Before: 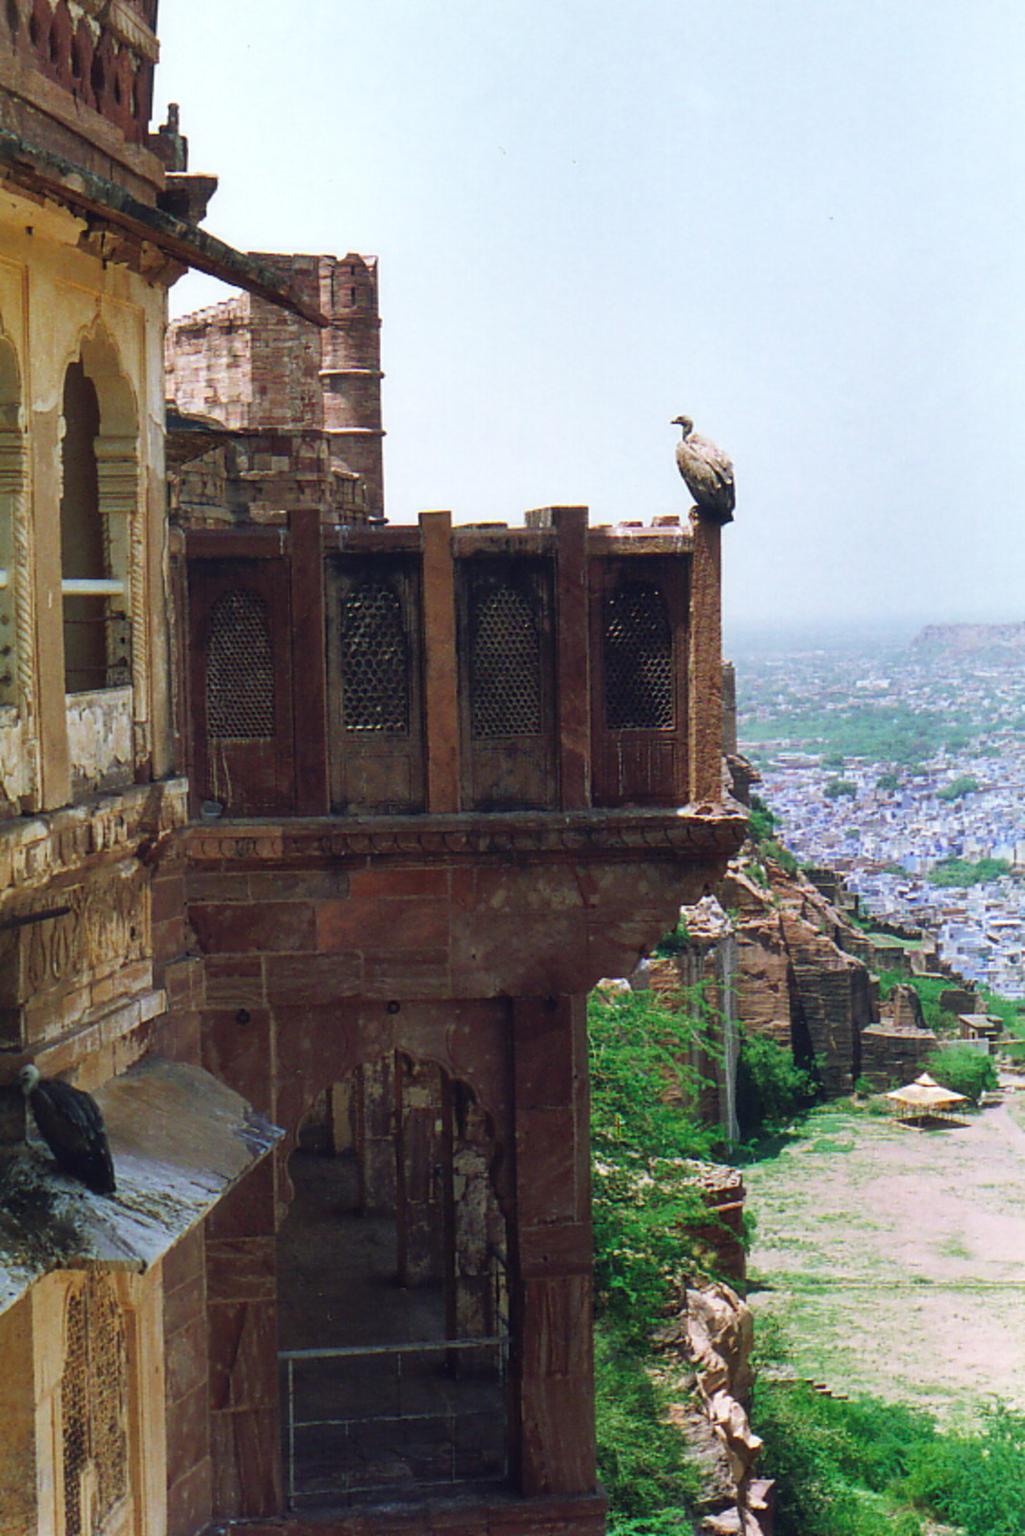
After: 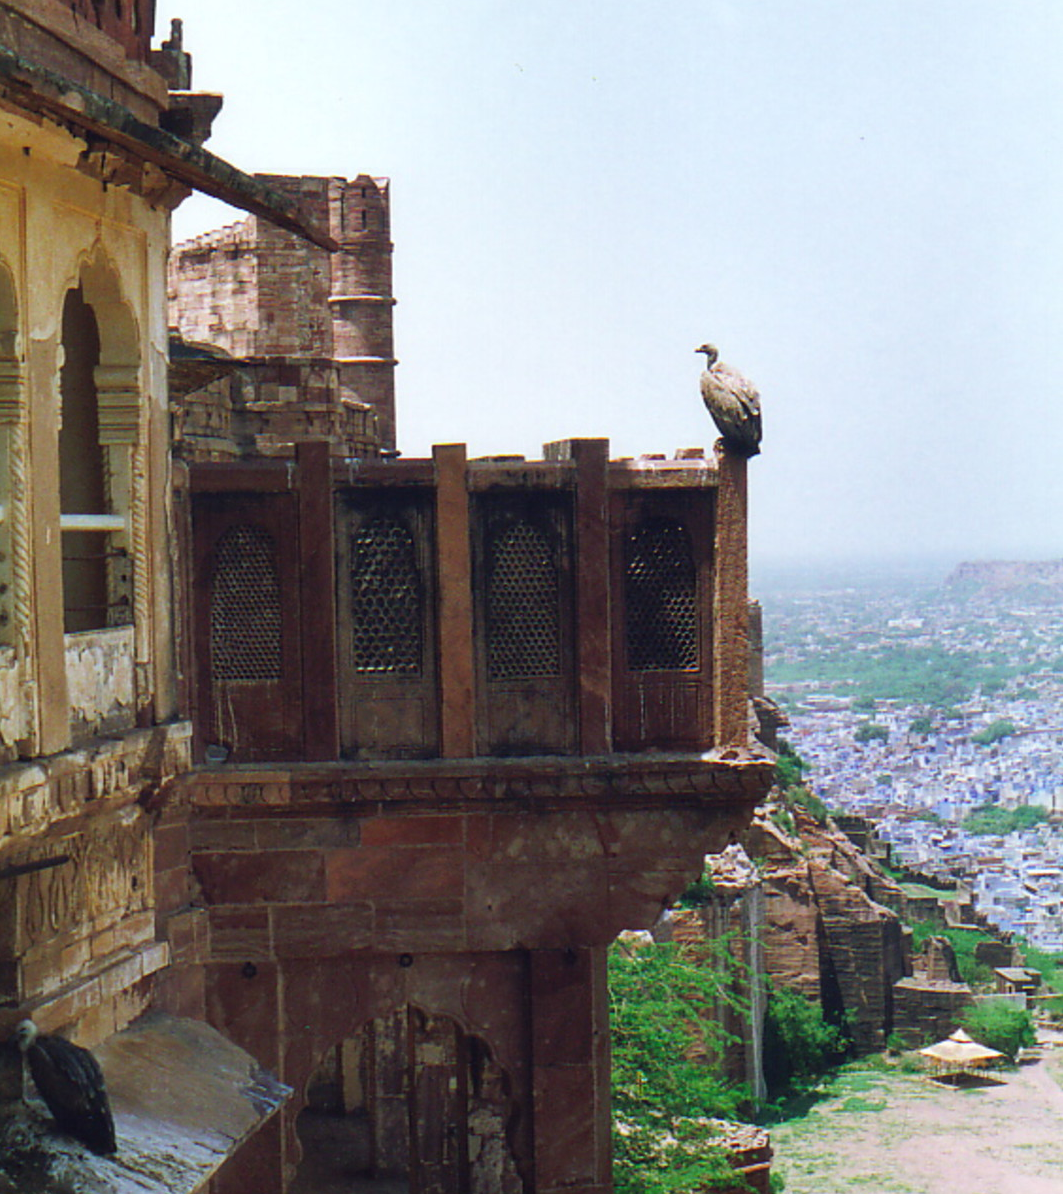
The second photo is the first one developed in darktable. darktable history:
crop: left 0.404%, top 5.566%, bottom 19.76%
